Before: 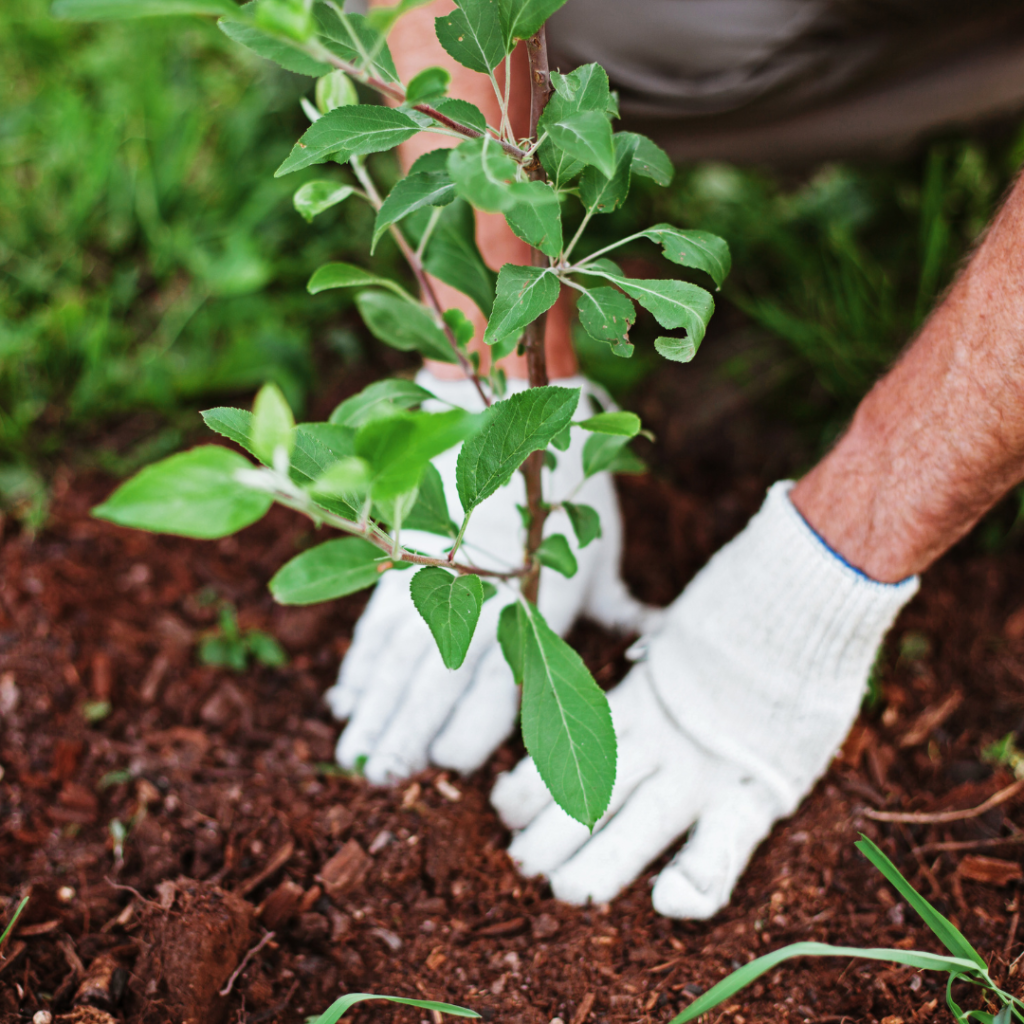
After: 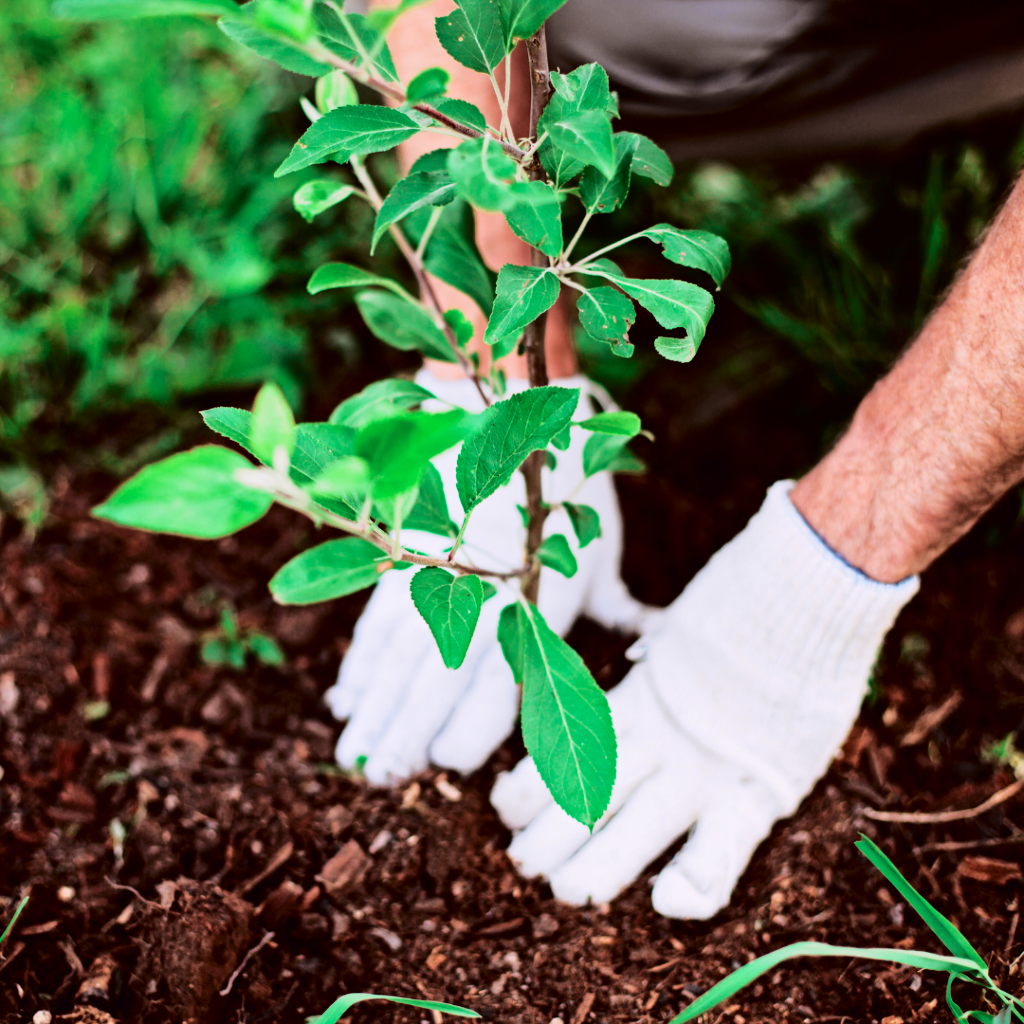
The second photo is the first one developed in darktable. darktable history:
tone curve: curves: ch0 [(0.003, 0.003) (0.104, 0.026) (0.236, 0.181) (0.401, 0.443) (0.495, 0.55) (0.625, 0.67) (0.819, 0.841) (0.96, 0.899)]; ch1 [(0, 0) (0.161, 0.092) (0.37, 0.302) (0.424, 0.402) (0.45, 0.466) (0.495, 0.51) (0.573, 0.571) (0.638, 0.641) (0.751, 0.741) (1, 1)]; ch2 [(0, 0) (0.352, 0.403) (0.466, 0.443) (0.524, 0.526) (0.56, 0.556) (1, 1)], color space Lab, independent channels, preserve colors none
tone equalizer: -8 EV -0.417 EV, -7 EV -0.389 EV, -6 EV -0.333 EV, -5 EV -0.222 EV, -3 EV 0.222 EV, -2 EV 0.333 EV, -1 EV 0.389 EV, +0 EV 0.417 EV, edges refinement/feathering 500, mask exposure compensation -1.57 EV, preserve details no
